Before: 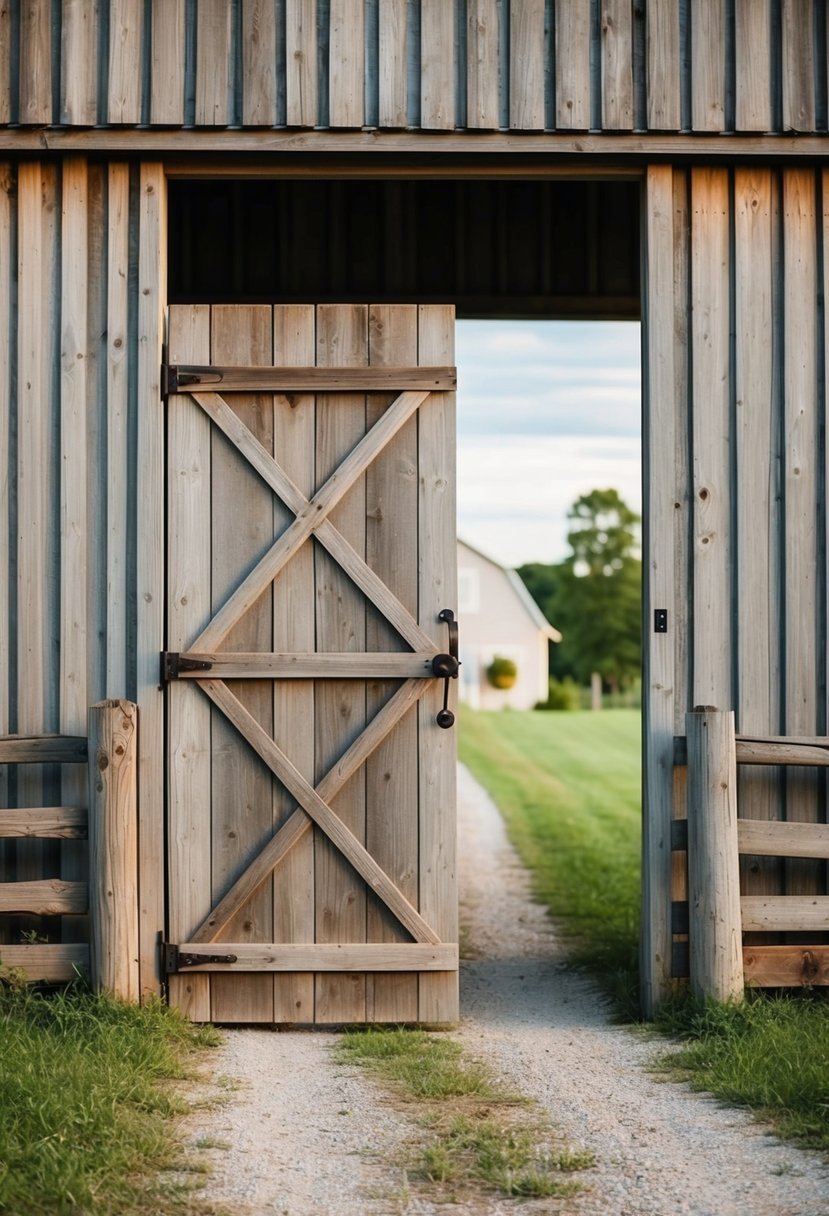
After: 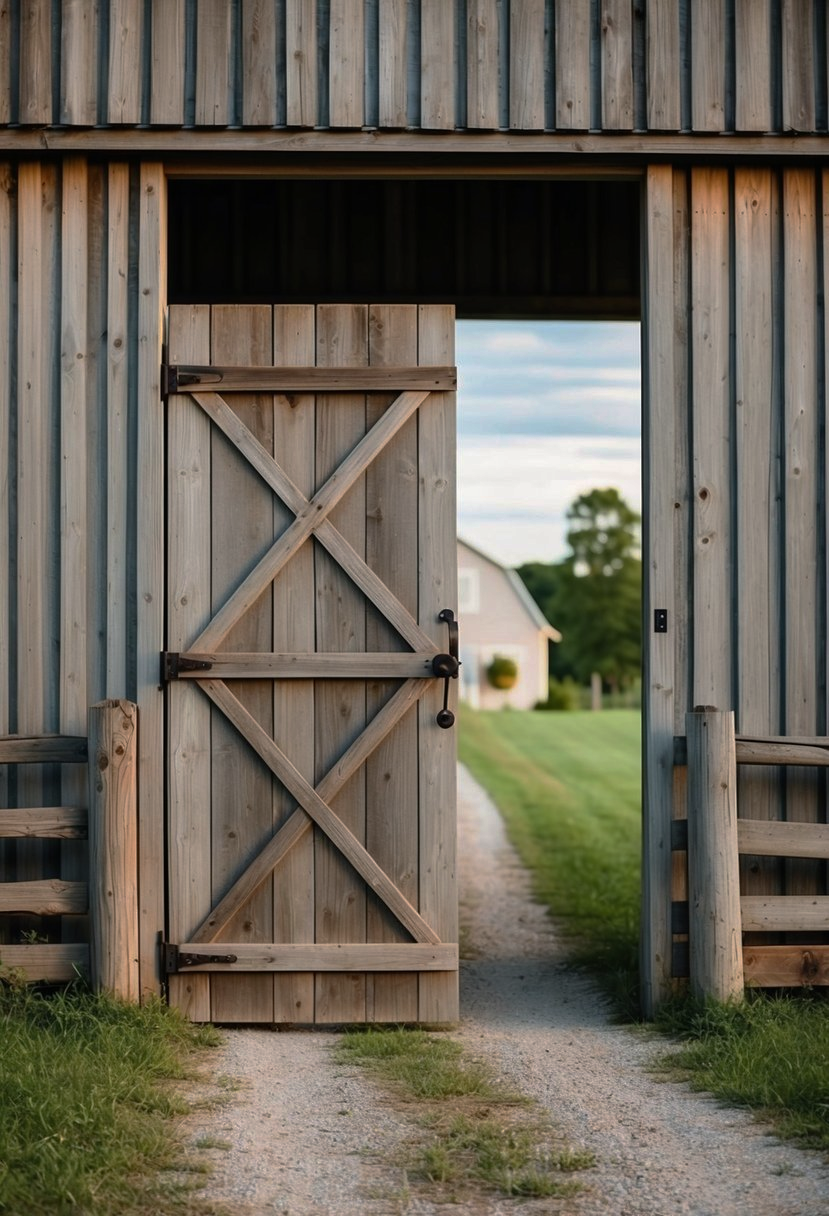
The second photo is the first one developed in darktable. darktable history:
shadows and highlights: shadows 22.7, highlights -48.71, soften with gaussian
base curve: curves: ch0 [(0, 0) (0.595, 0.418) (1, 1)], preserve colors none
